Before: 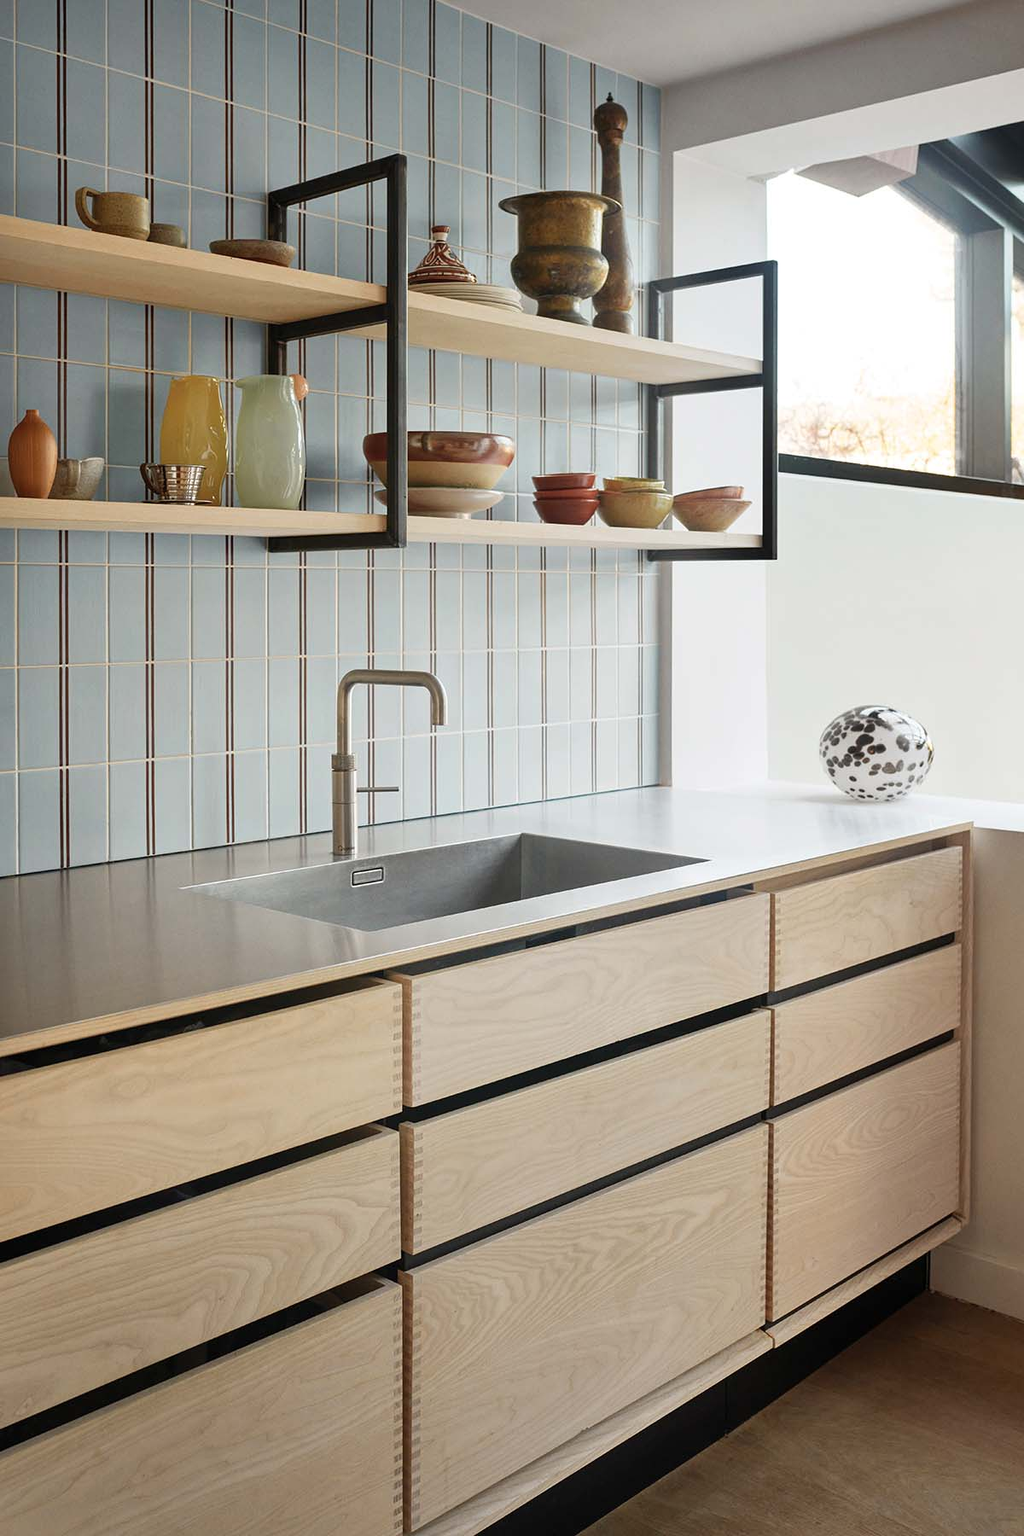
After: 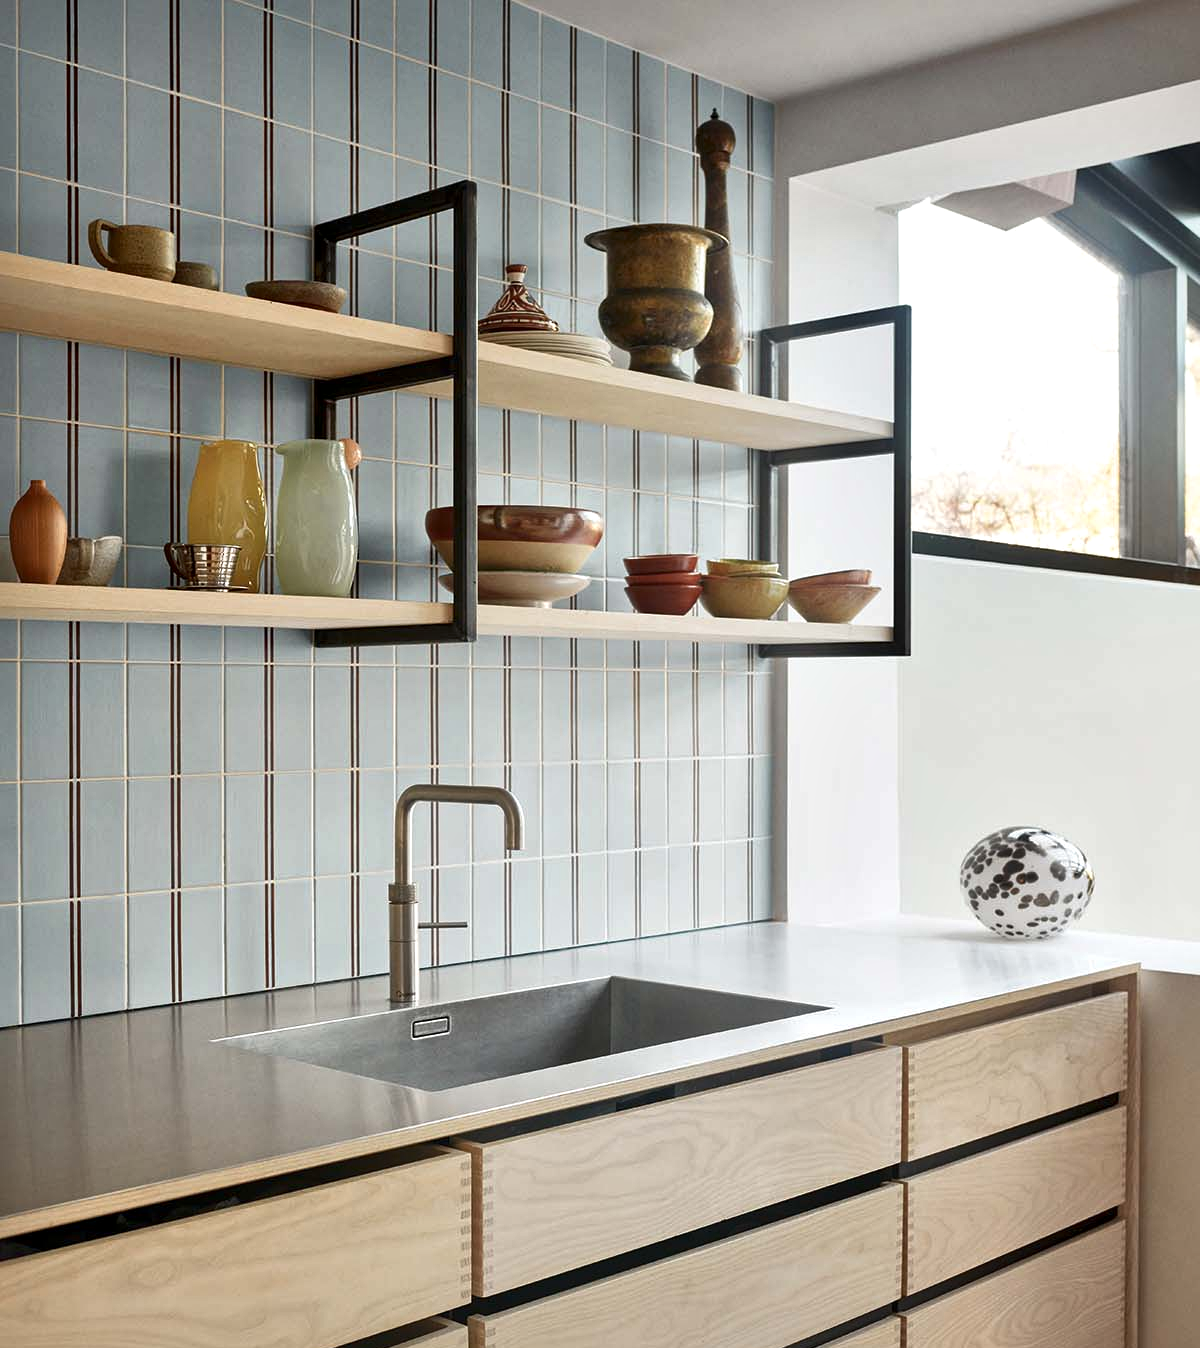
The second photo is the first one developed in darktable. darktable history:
local contrast: mode bilateral grid, contrast 50, coarseness 50, detail 150%, midtone range 0.2
crop: bottom 24.967%
